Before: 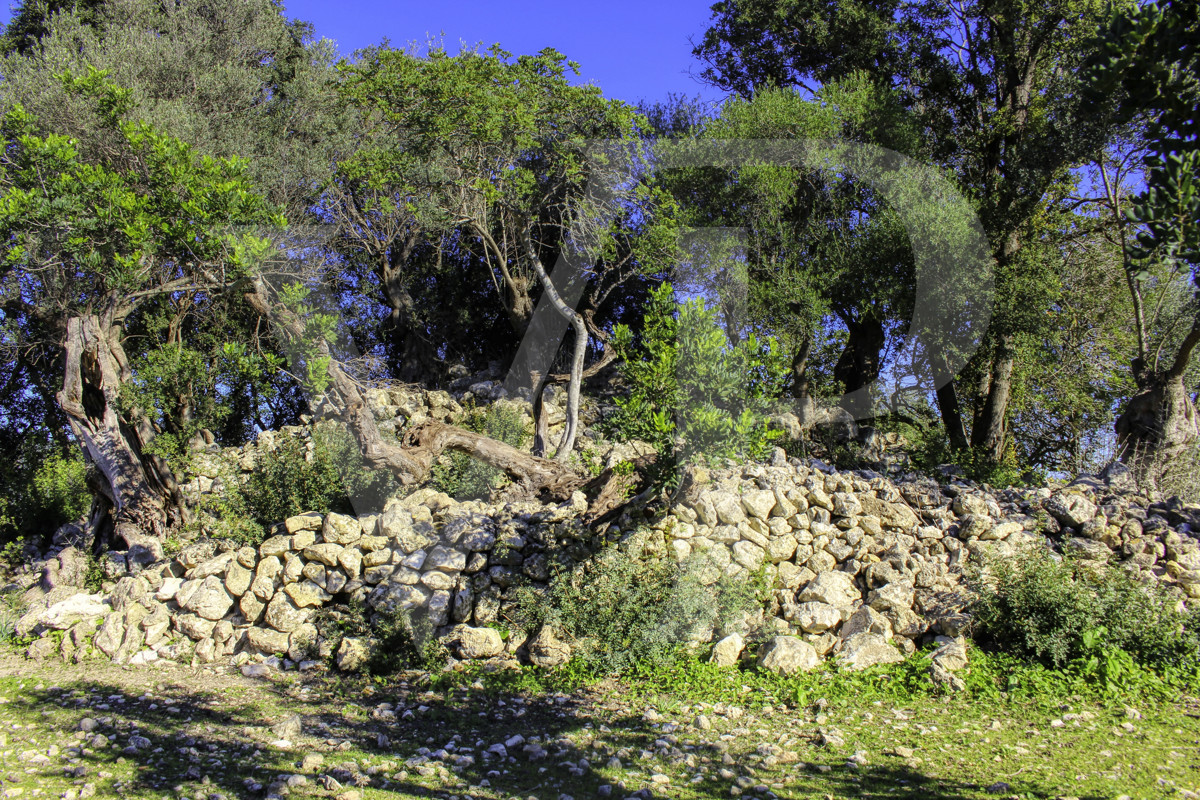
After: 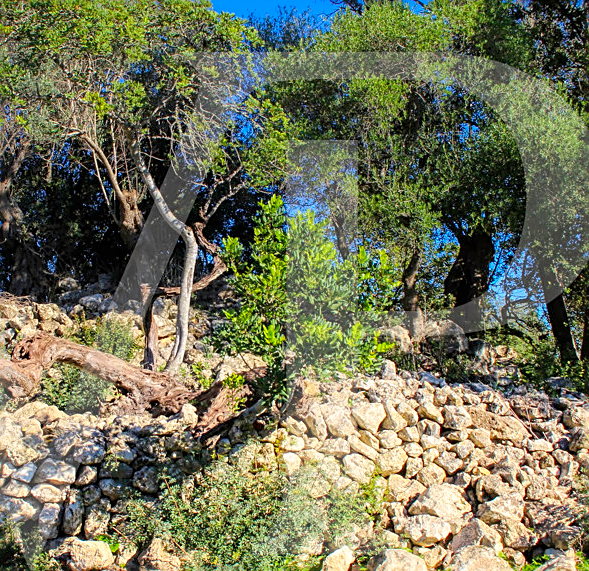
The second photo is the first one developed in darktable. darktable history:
crop: left 32.506%, top 10.972%, right 18.4%, bottom 17.531%
sharpen: on, module defaults
